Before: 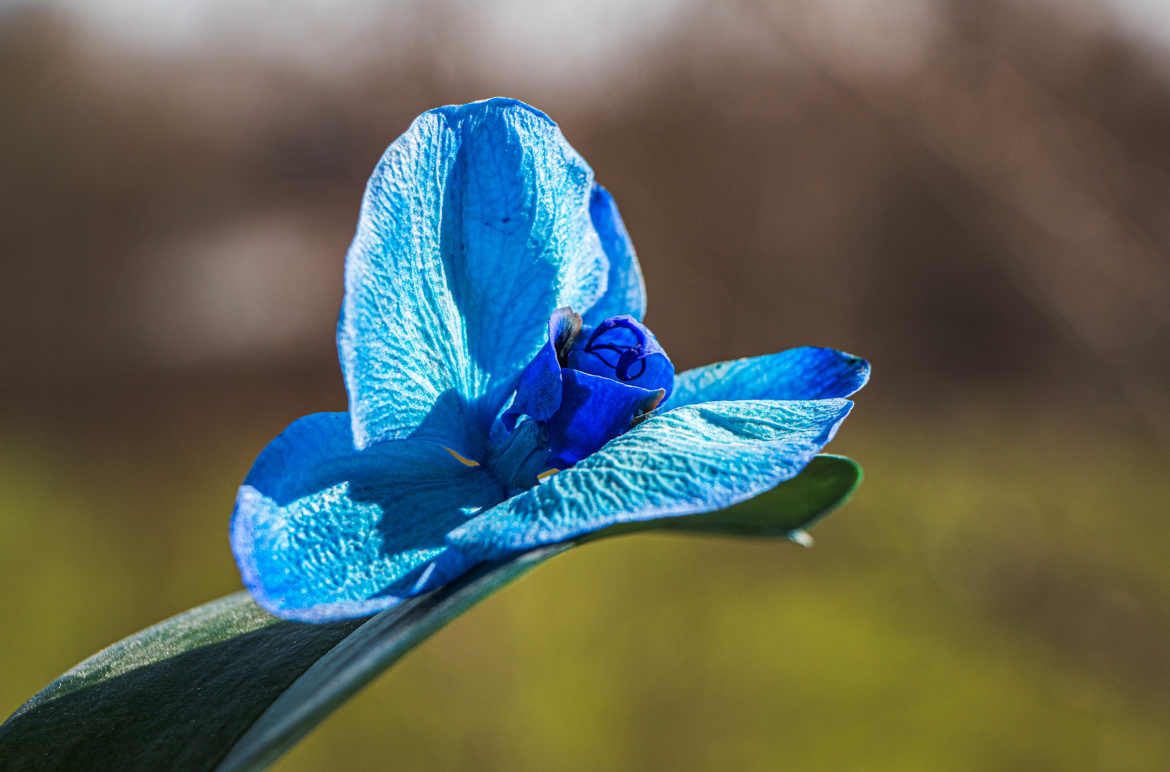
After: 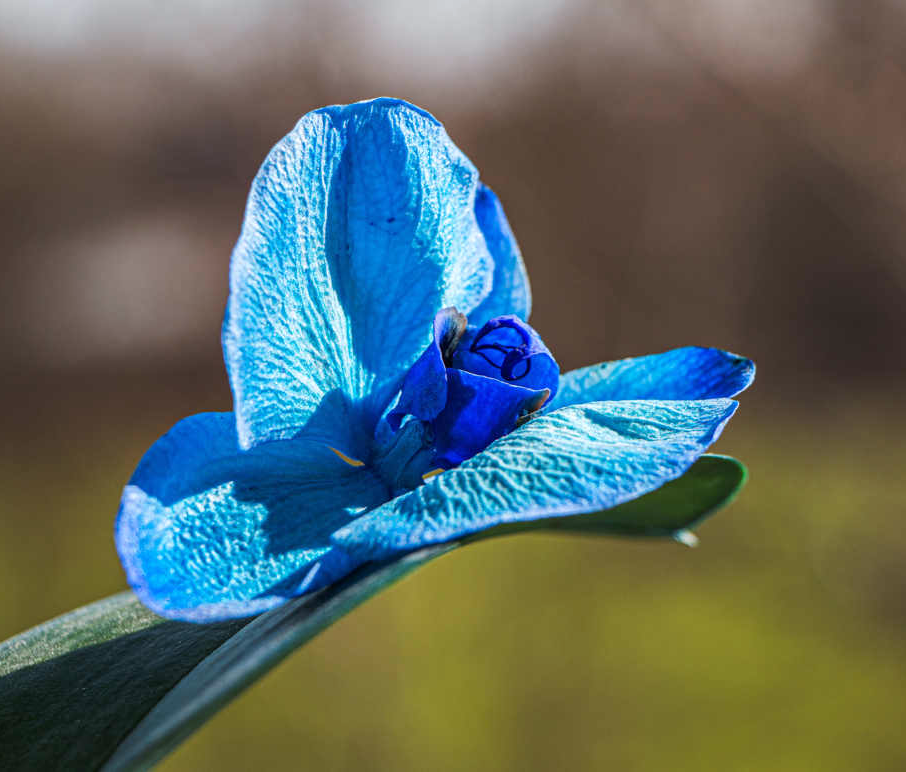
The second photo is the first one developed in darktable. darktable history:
crop: left 9.88%, right 12.664%
white balance: red 0.988, blue 1.017
